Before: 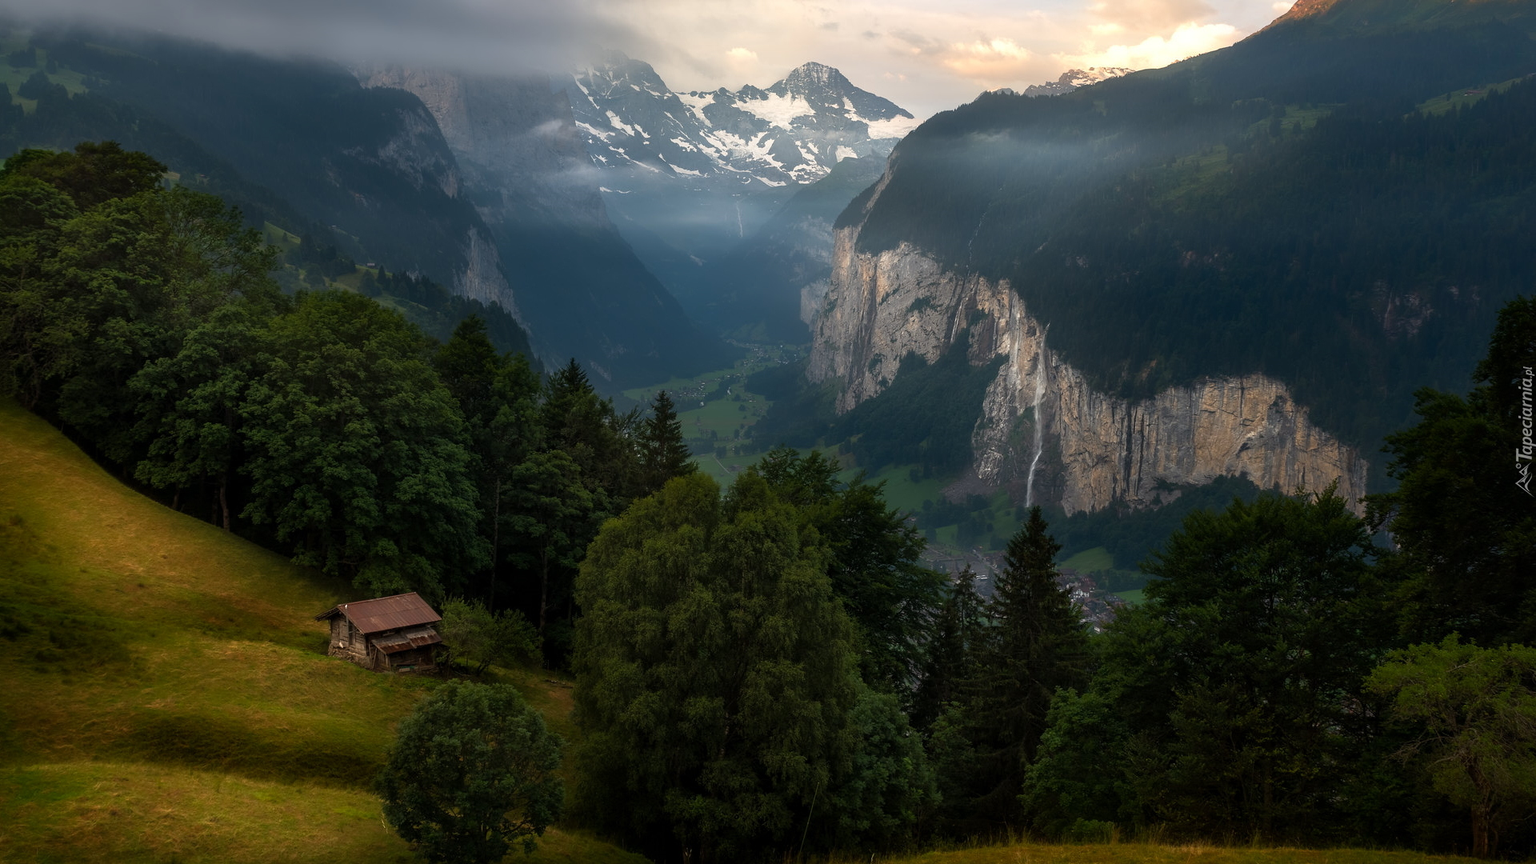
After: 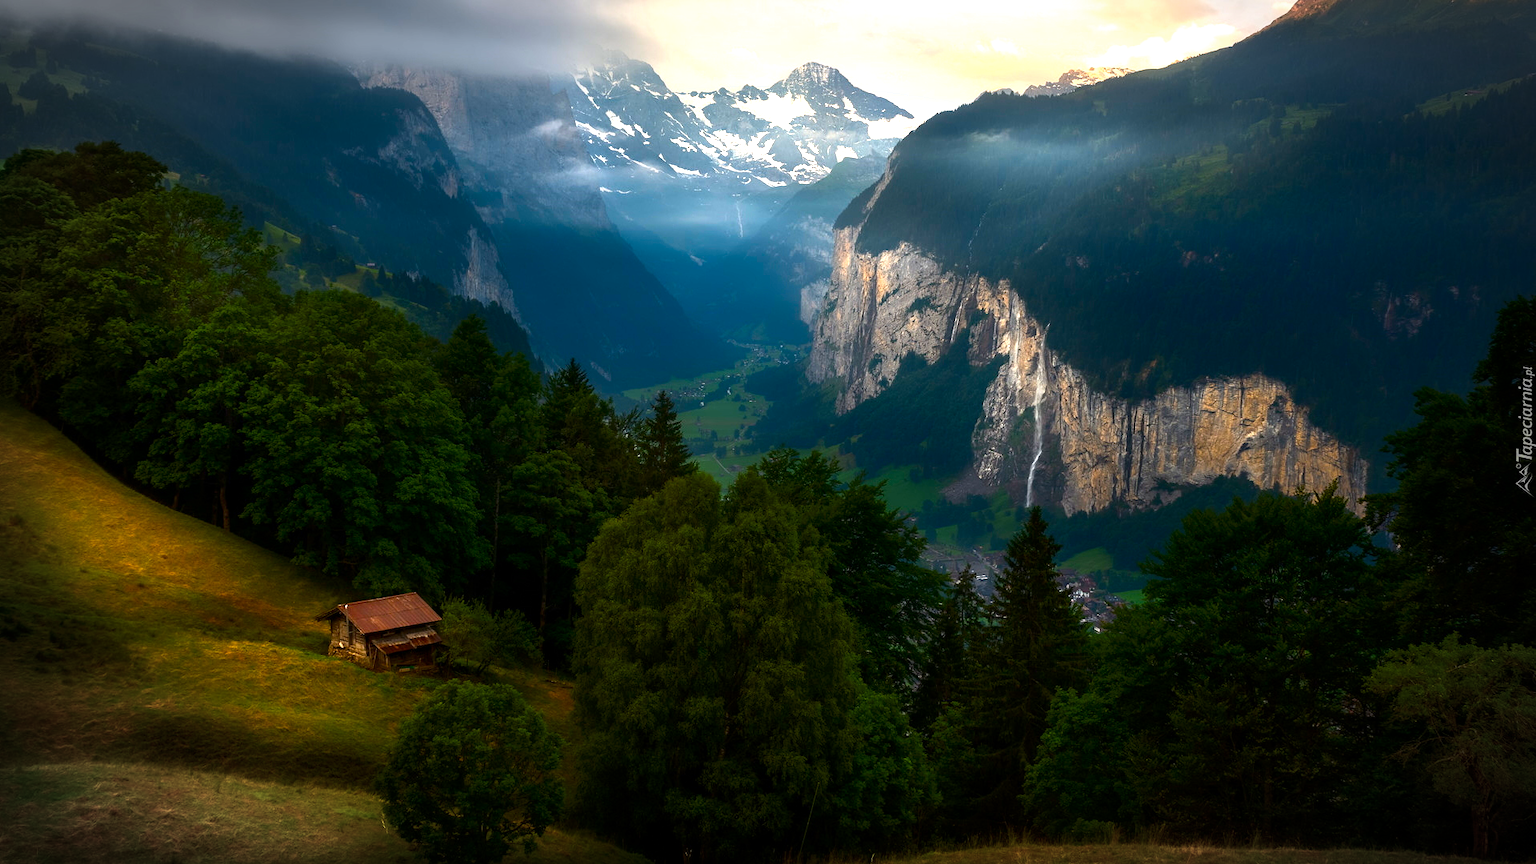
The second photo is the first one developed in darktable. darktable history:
vignetting: automatic ratio true, unbound false
exposure: exposure 0.563 EV, compensate highlight preservation false
color balance rgb: linear chroma grading › global chroma 15.215%, perceptual saturation grading › global saturation 30.176%, perceptual brilliance grading › highlights 9.965%, perceptual brilliance grading › shadows -5.071%, global vibrance 3.642%
contrast brightness saturation: contrast 0.132, brightness -0.064, saturation 0.159
